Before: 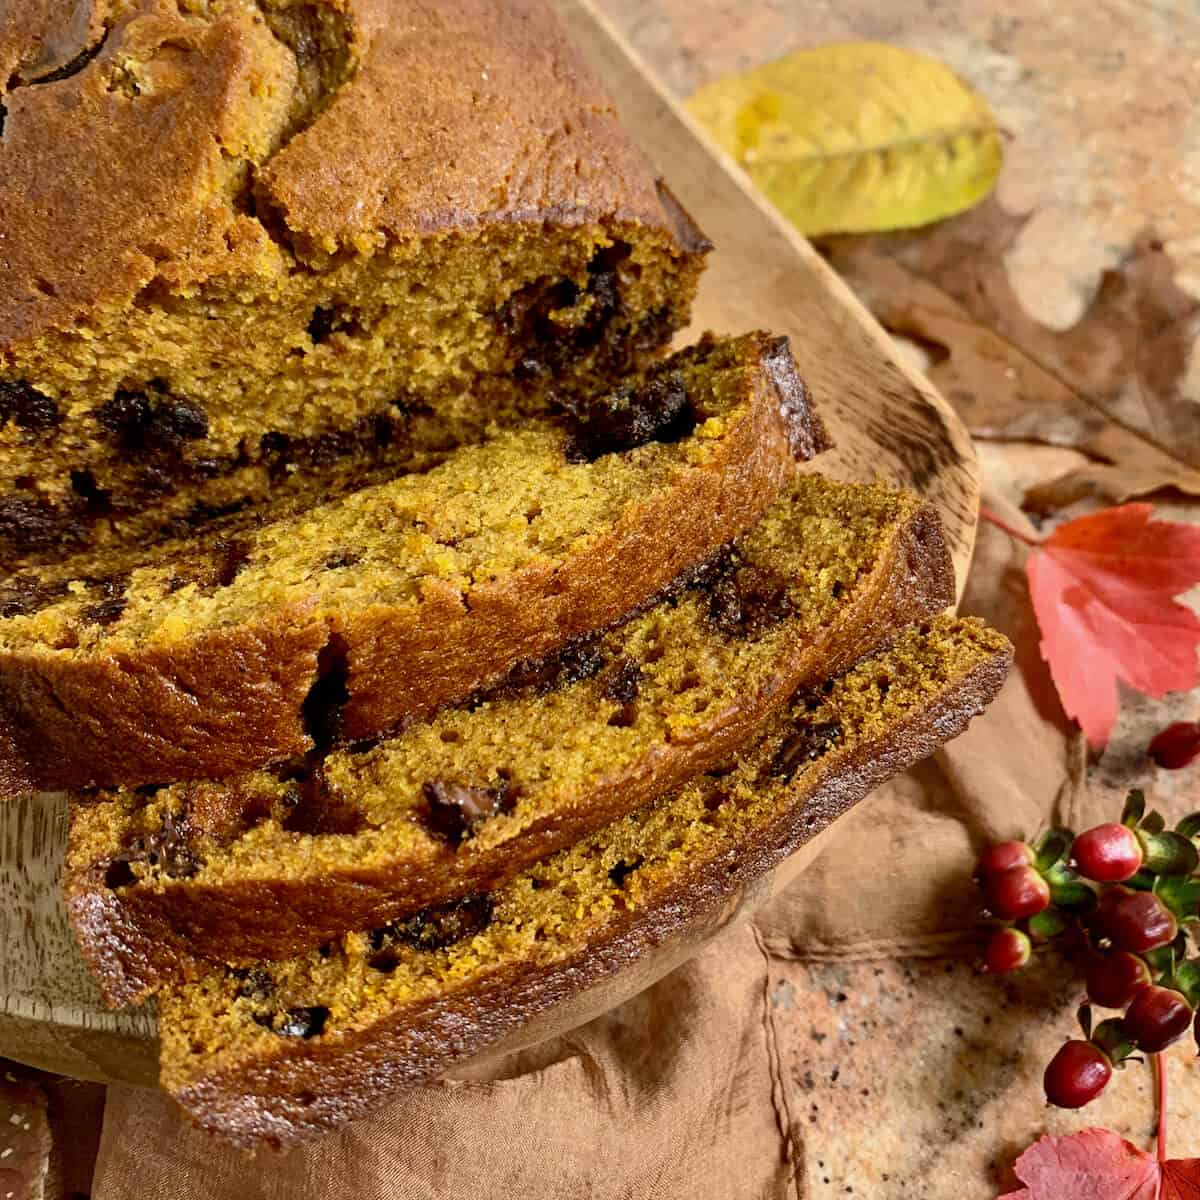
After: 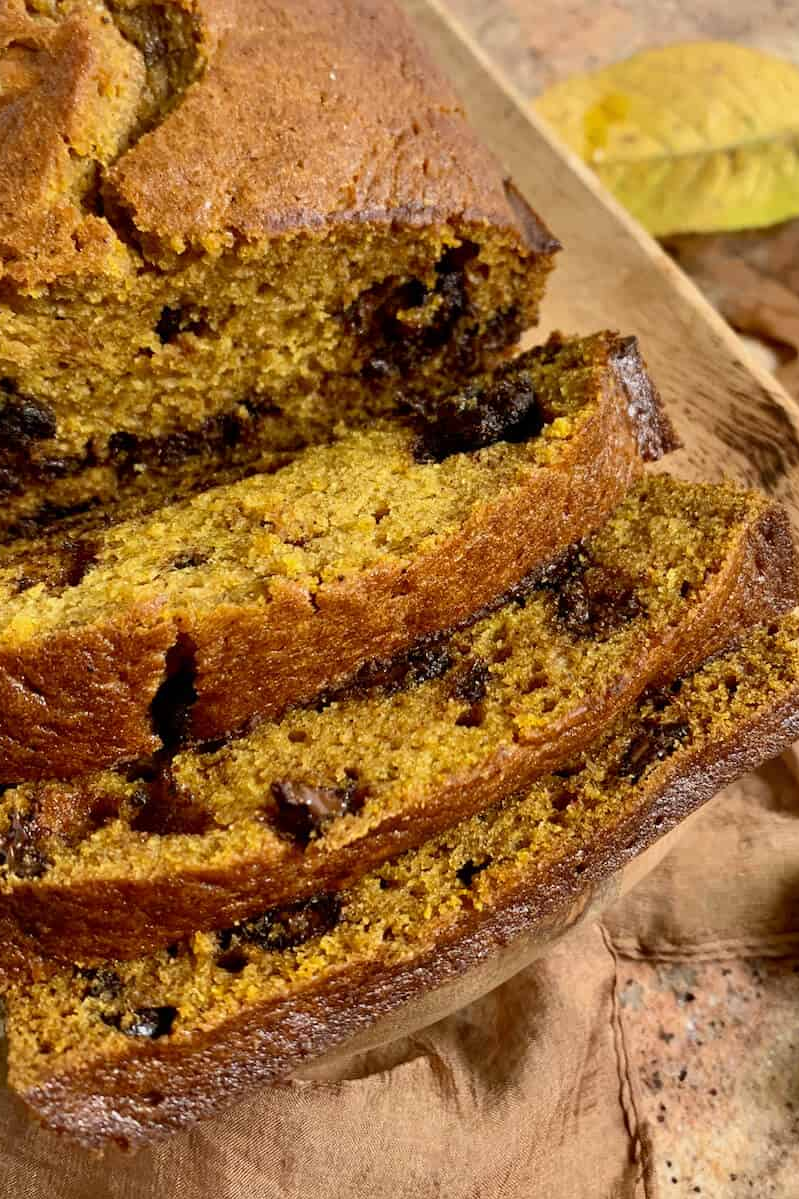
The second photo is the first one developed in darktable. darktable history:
crop and rotate: left 12.673%, right 20.66%
